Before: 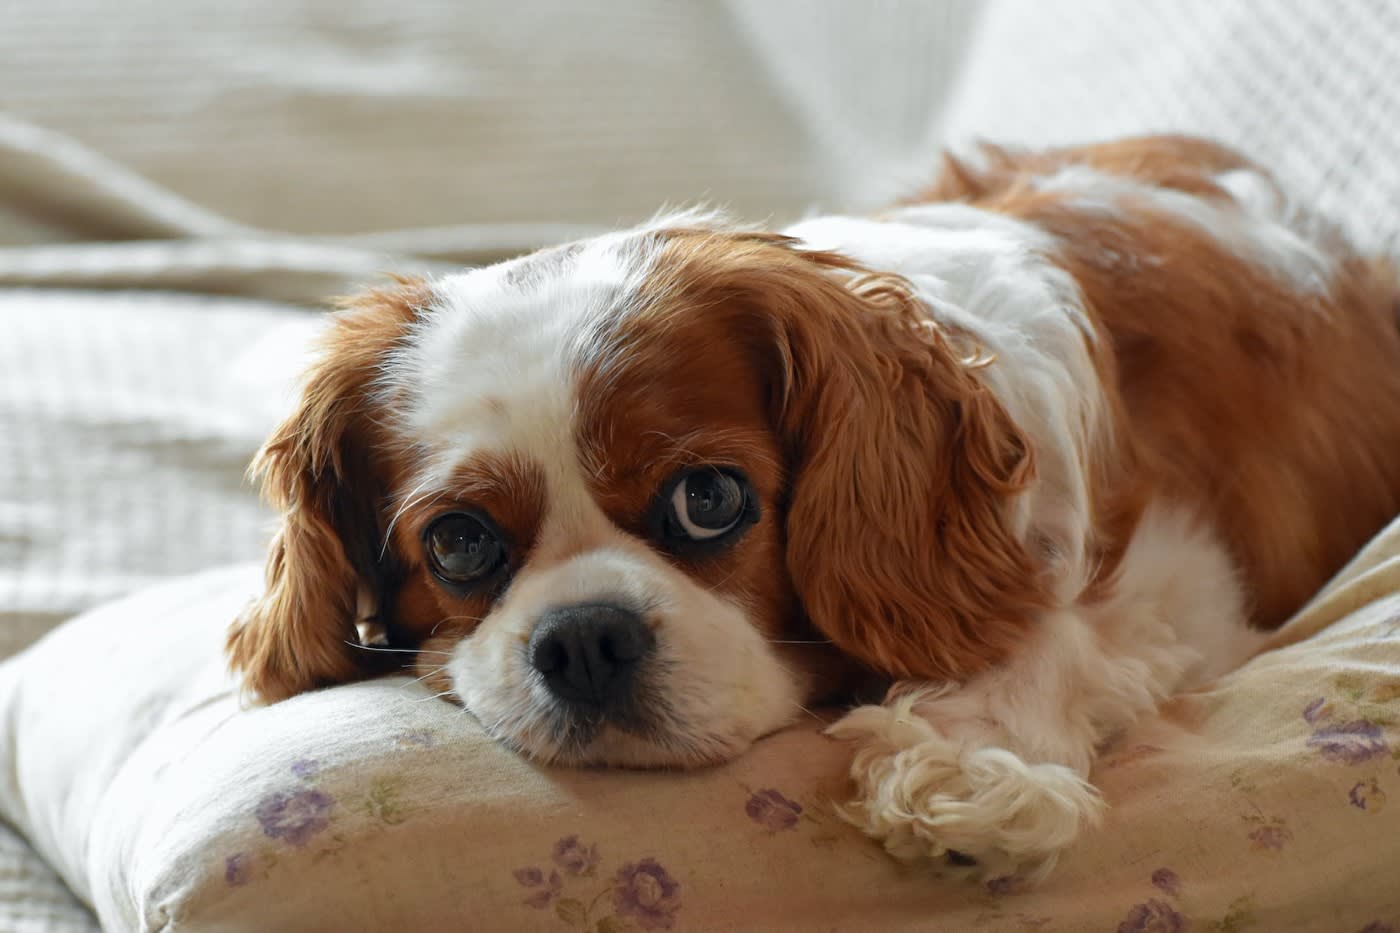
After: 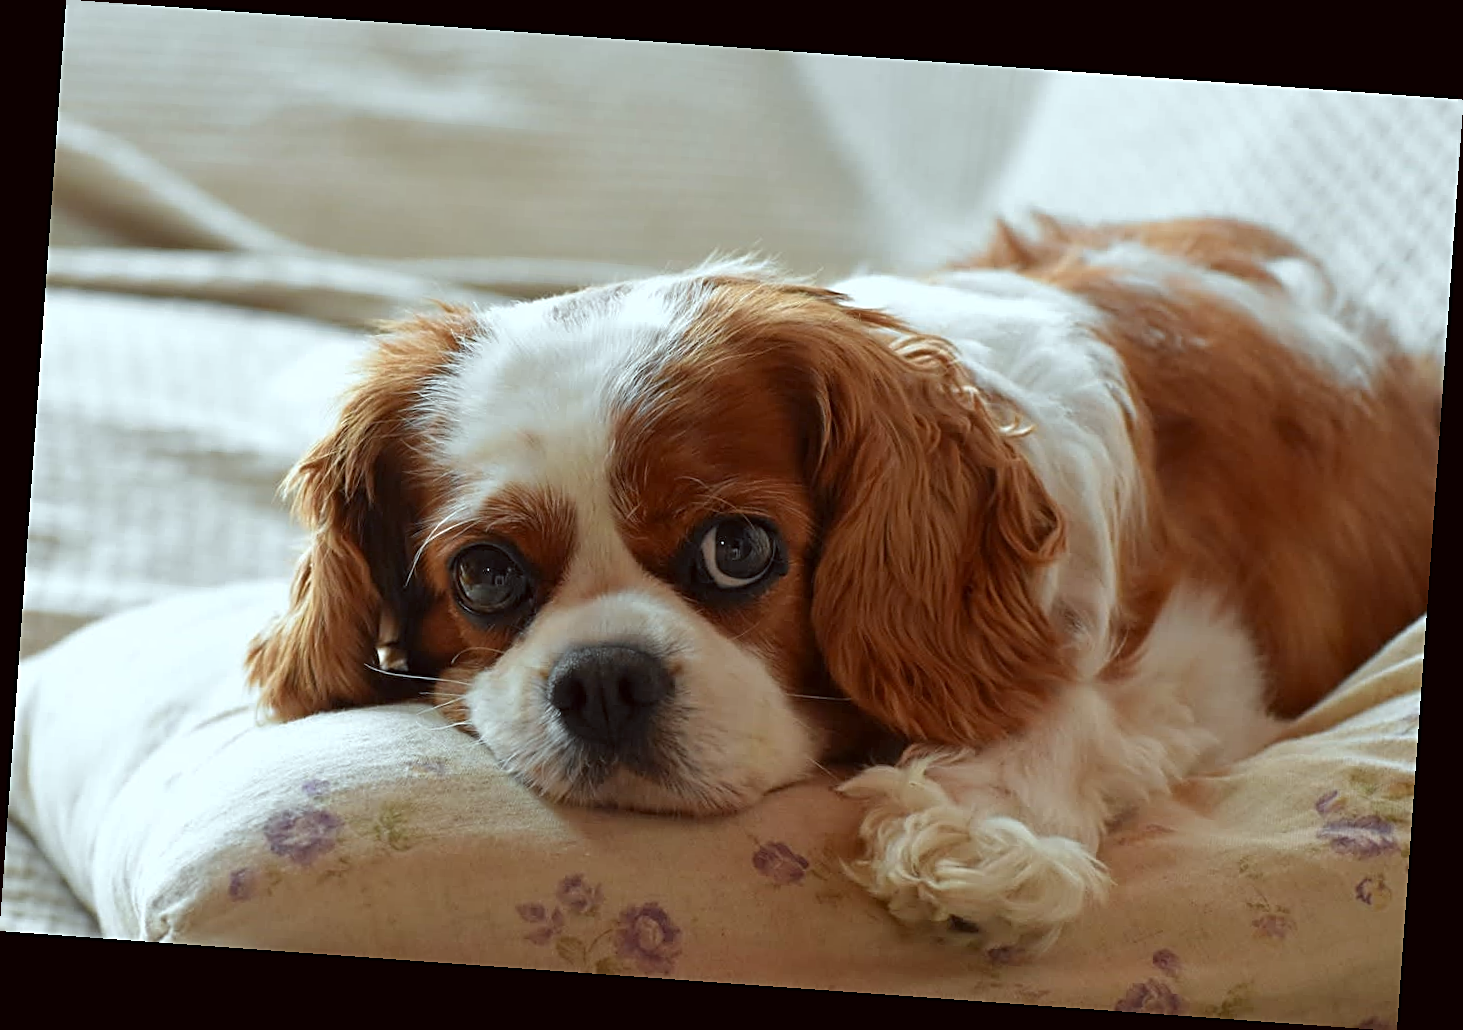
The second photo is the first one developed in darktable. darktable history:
rotate and perspective: rotation 4.1°, automatic cropping off
sharpen: on, module defaults
color correction: highlights a* -4.98, highlights b* -3.76, shadows a* 3.83, shadows b* 4.08
